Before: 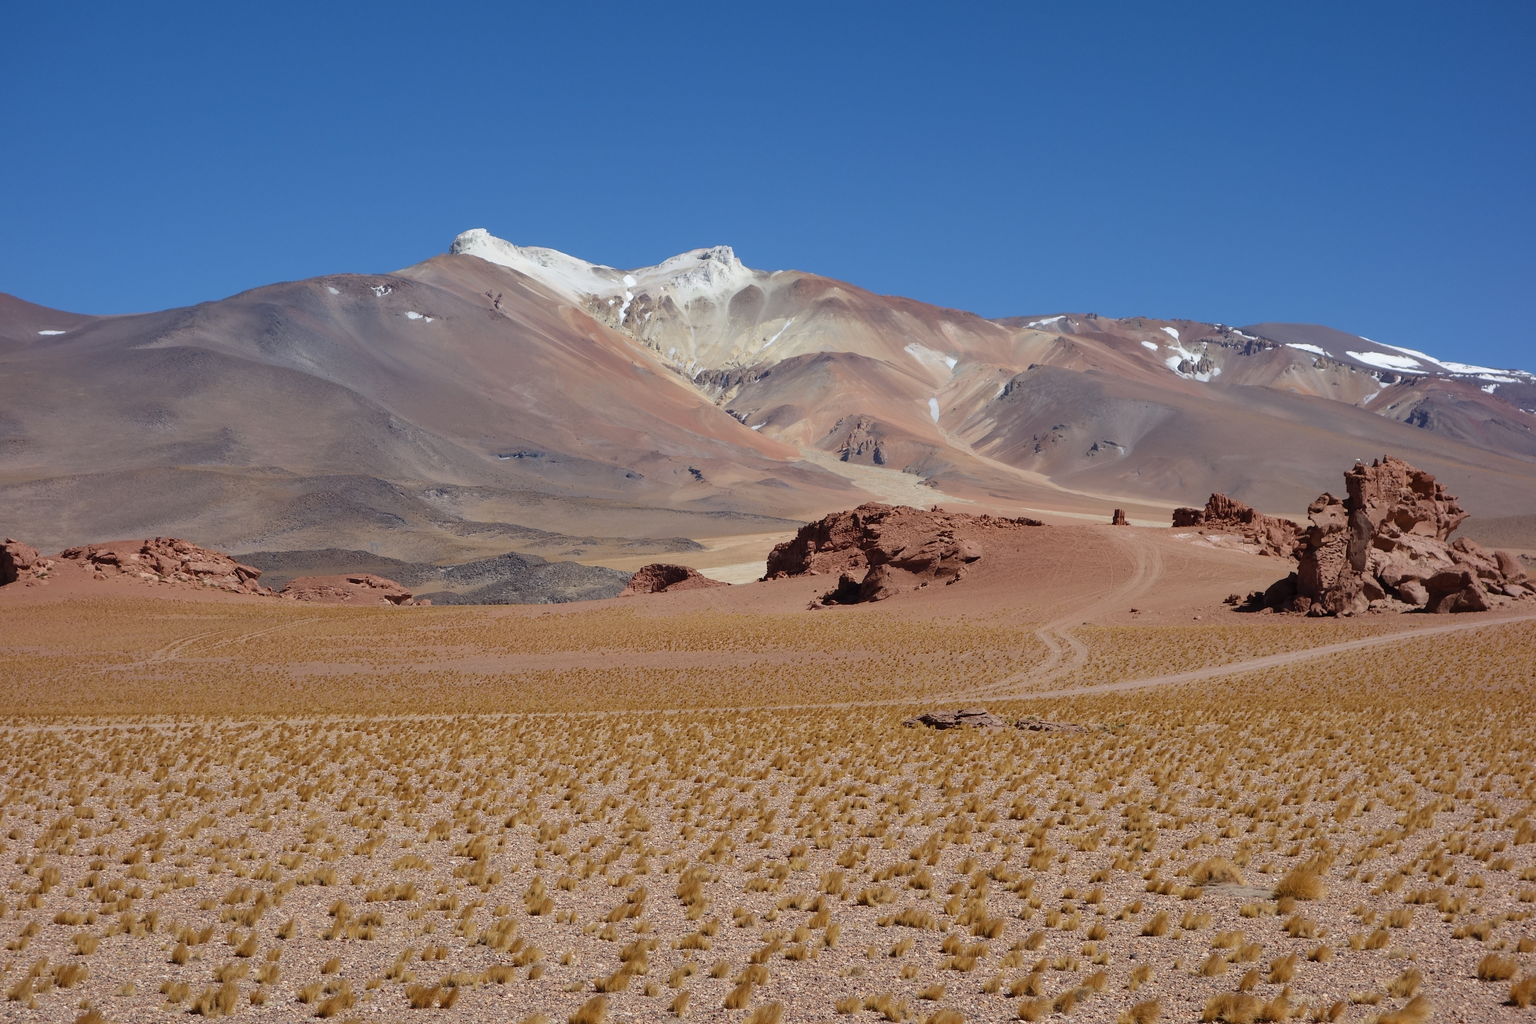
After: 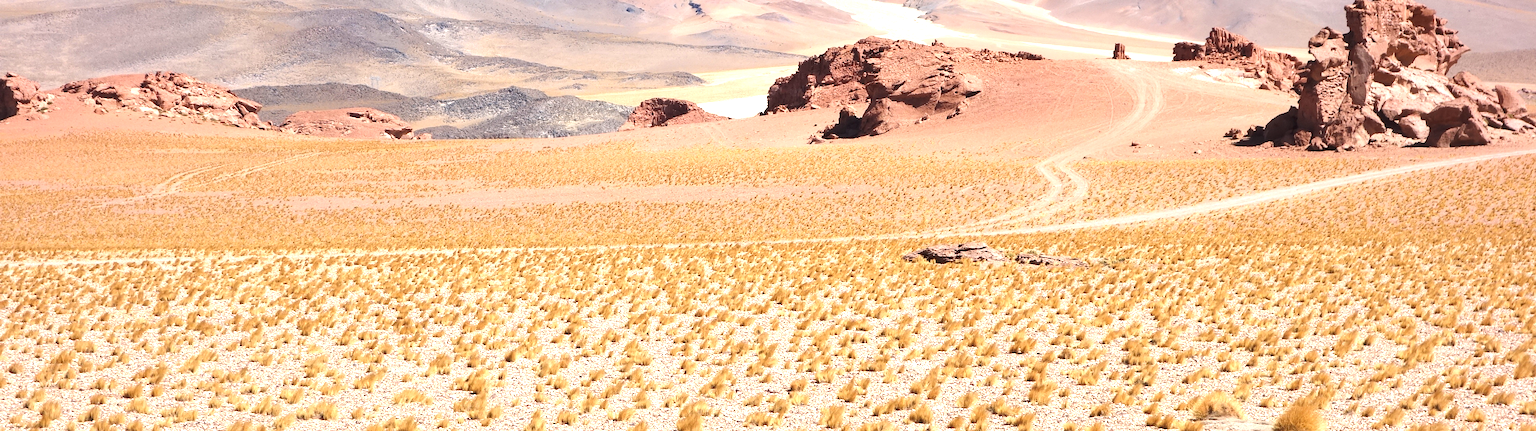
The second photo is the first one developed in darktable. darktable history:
crop: top 45.551%, bottom 12.262%
exposure: black level correction 0, exposure 1.741 EV, compensate exposure bias true, compensate highlight preservation false
